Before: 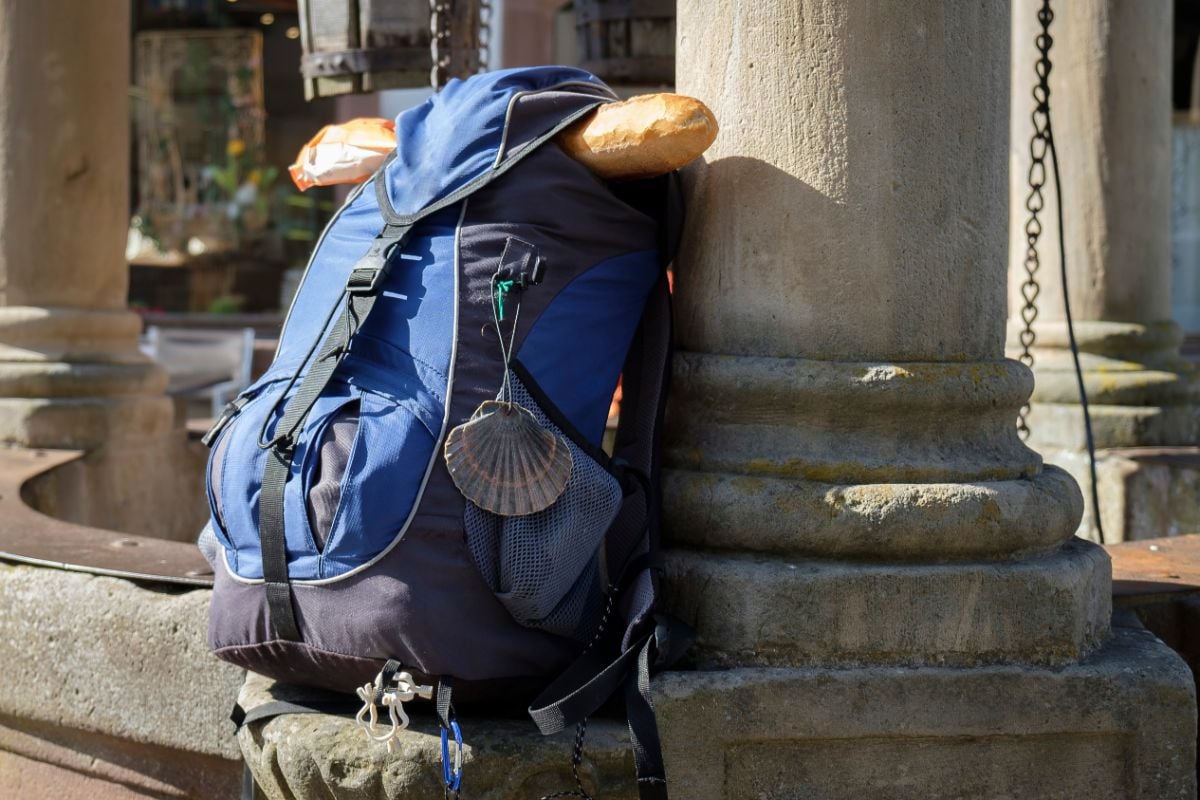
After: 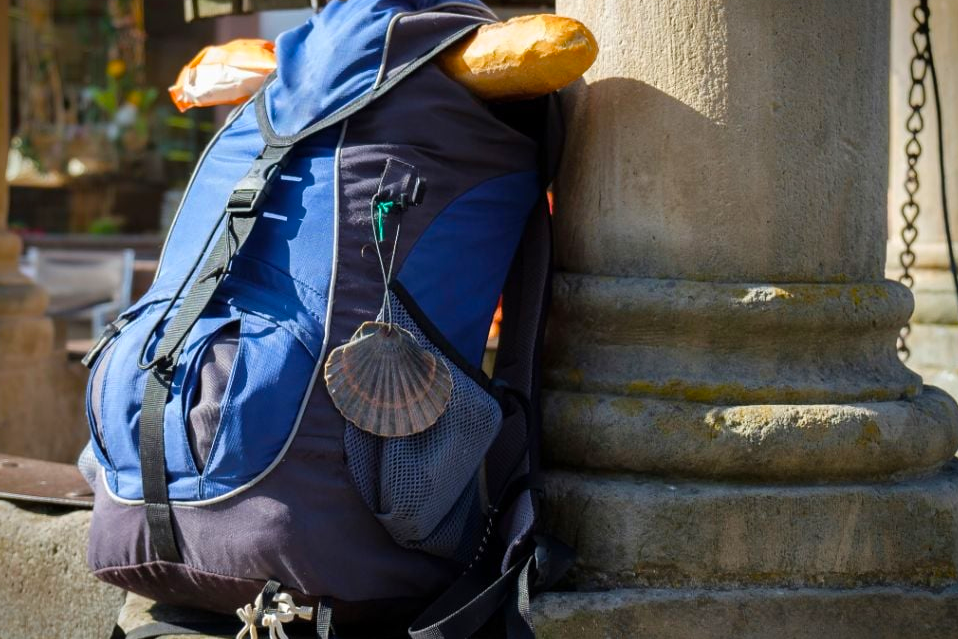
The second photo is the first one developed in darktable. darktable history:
color balance: output saturation 120%
color balance rgb: shadows fall-off 101%, linear chroma grading › mid-tones 7.63%, perceptual saturation grading › mid-tones 11.68%, mask middle-gray fulcrum 22.45%, global vibrance 10.11%, saturation formula JzAzBz (2021)
tone equalizer: on, module defaults
crop and rotate: left 10.071%, top 10.071%, right 10.02%, bottom 10.02%
vignetting: fall-off start 88.53%, fall-off radius 44.2%, saturation 0.376, width/height ratio 1.161
